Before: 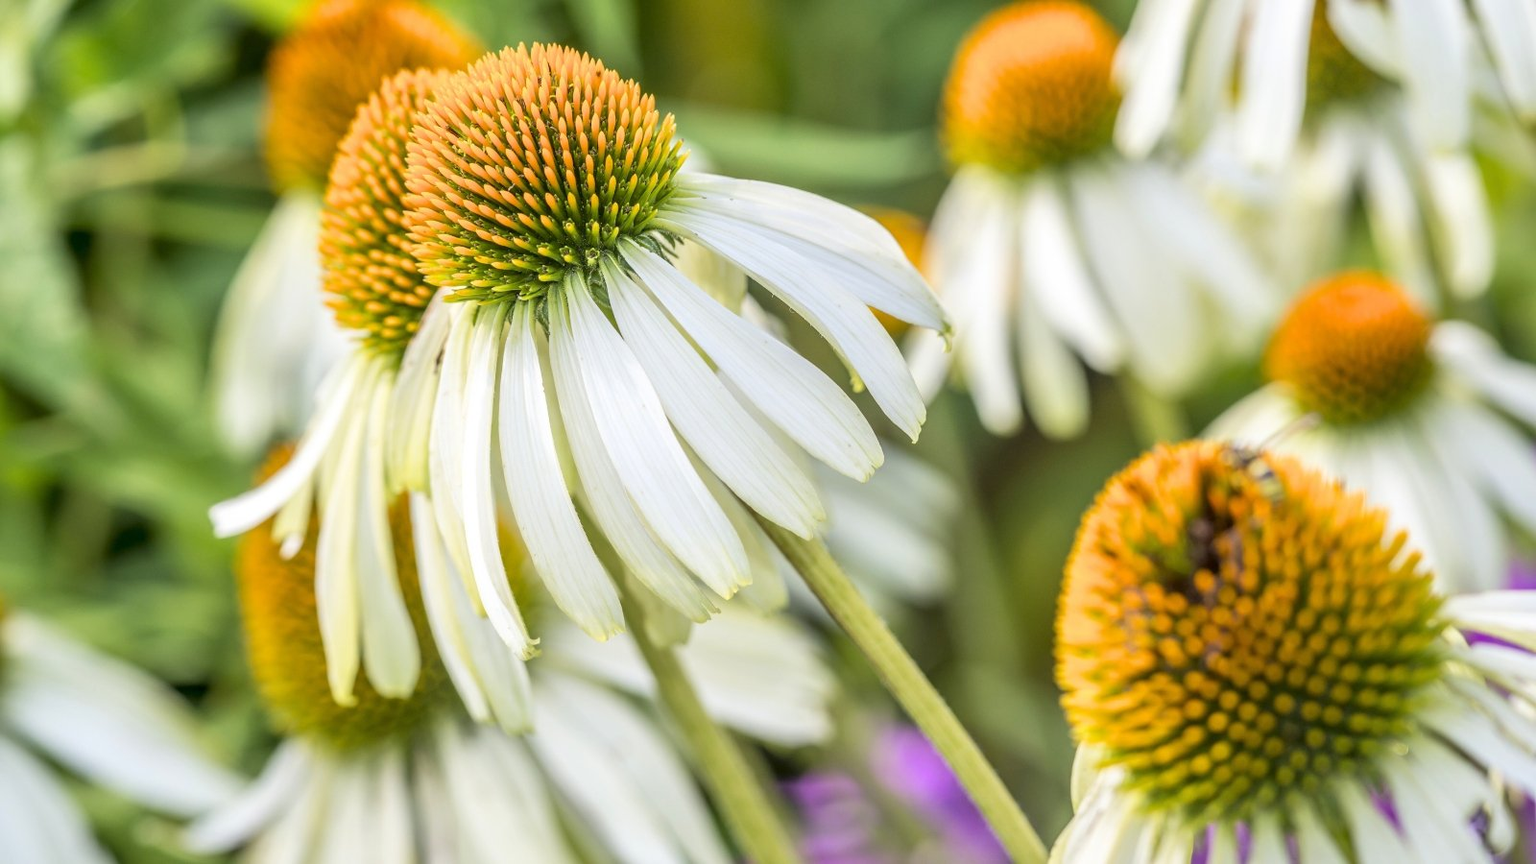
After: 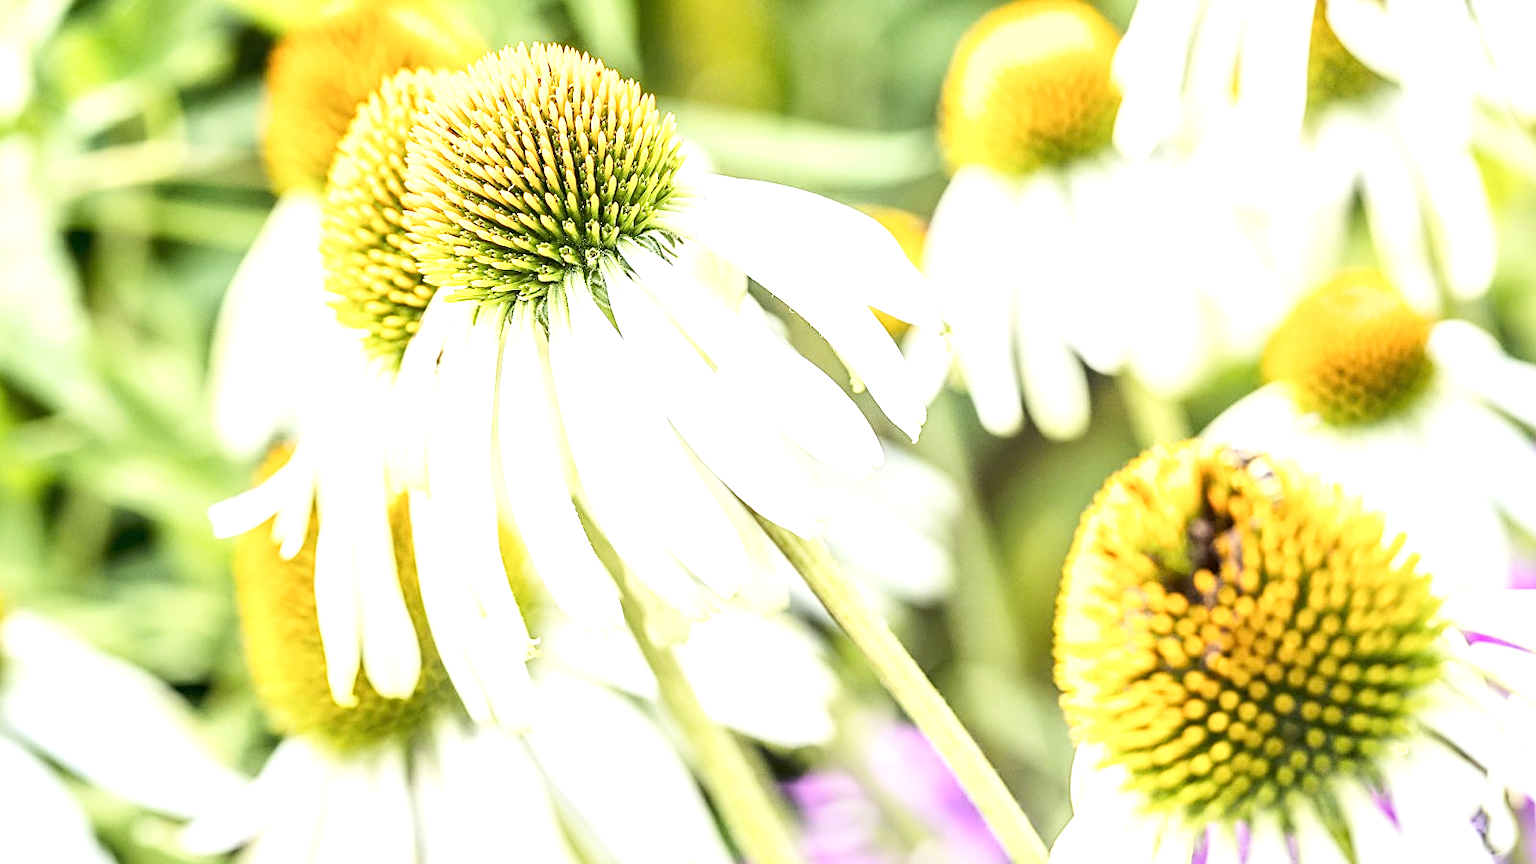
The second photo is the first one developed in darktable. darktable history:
exposure: black level correction 0, exposure 0.7 EV, compensate exposure bias true, compensate highlight preservation false
tone equalizer: -8 EV -0.75 EV, -7 EV -0.7 EV, -6 EV -0.6 EV, -5 EV -0.4 EV, -3 EV 0.4 EV, -2 EV 0.6 EV, -1 EV 0.7 EV, +0 EV 0.75 EV, edges refinement/feathering 500, mask exposure compensation -1.57 EV, preserve details no
base curve: curves: ch0 [(0, 0) (0.204, 0.334) (0.55, 0.733) (1, 1)], preserve colors none
sharpen: on, module defaults
